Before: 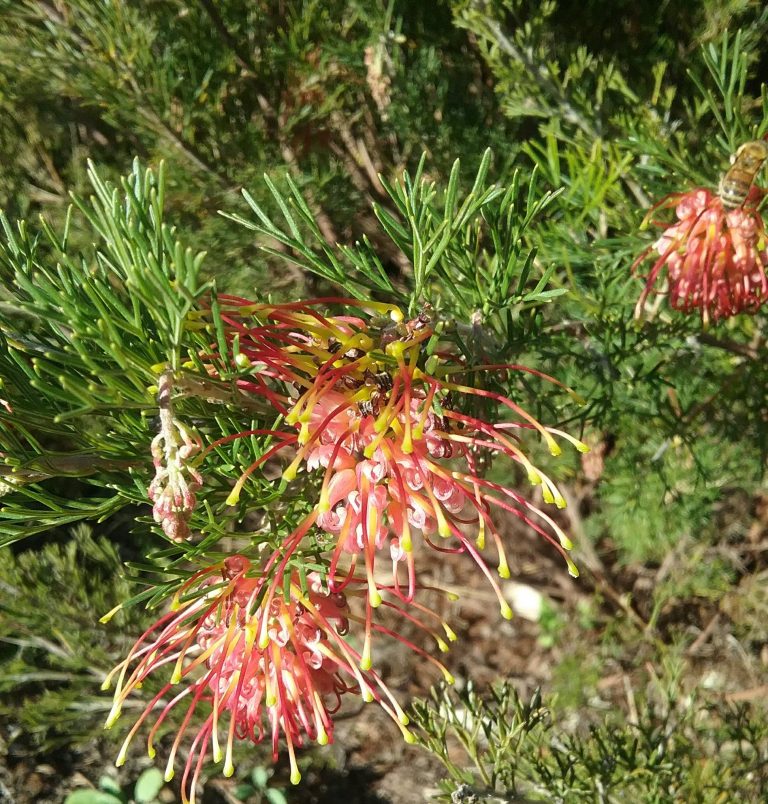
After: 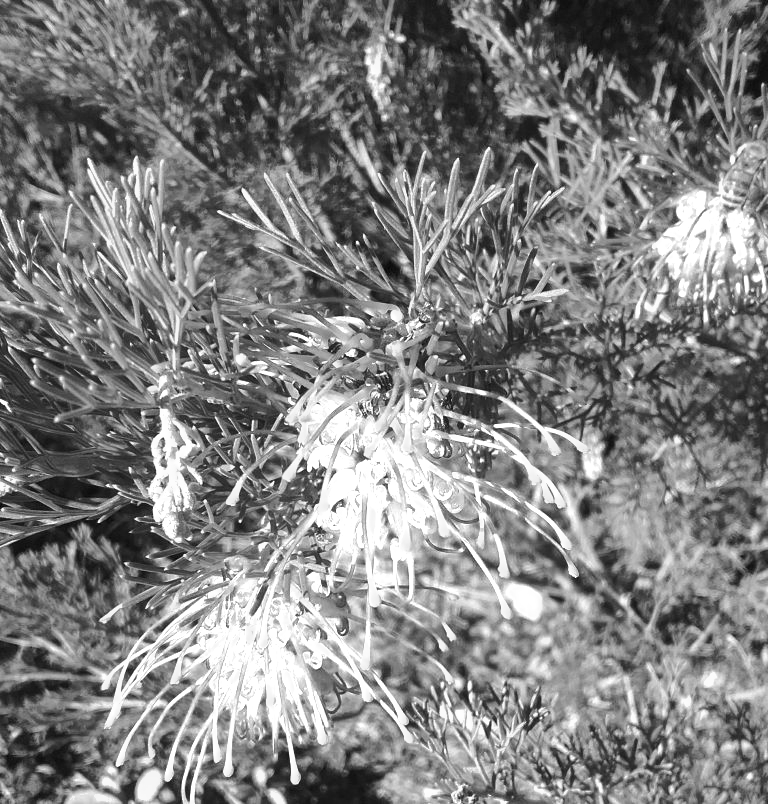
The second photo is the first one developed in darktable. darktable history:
shadows and highlights: shadows 30
exposure: exposure 0.74 EV, compensate highlight preservation false
color zones: curves: ch0 [(0.004, 0.588) (0.116, 0.636) (0.259, 0.476) (0.423, 0.464) (0.75, 0.5)]; ch1 [(0, 0) (0.143, 0) (0.286, 0) (0.429, 0) (0.571, 0) (0.714, 0) (0.857, 0)]
white balance: red 0.967, blue 1.049
color calibration: illuminant same as pipeline (D50), x 0.346, y 0.359, temperature 5002.42 K
tone equalizer: on, module defaults
contrast brightness saturation: contrast 0.15, brightness -0.01, saturation 0.1
